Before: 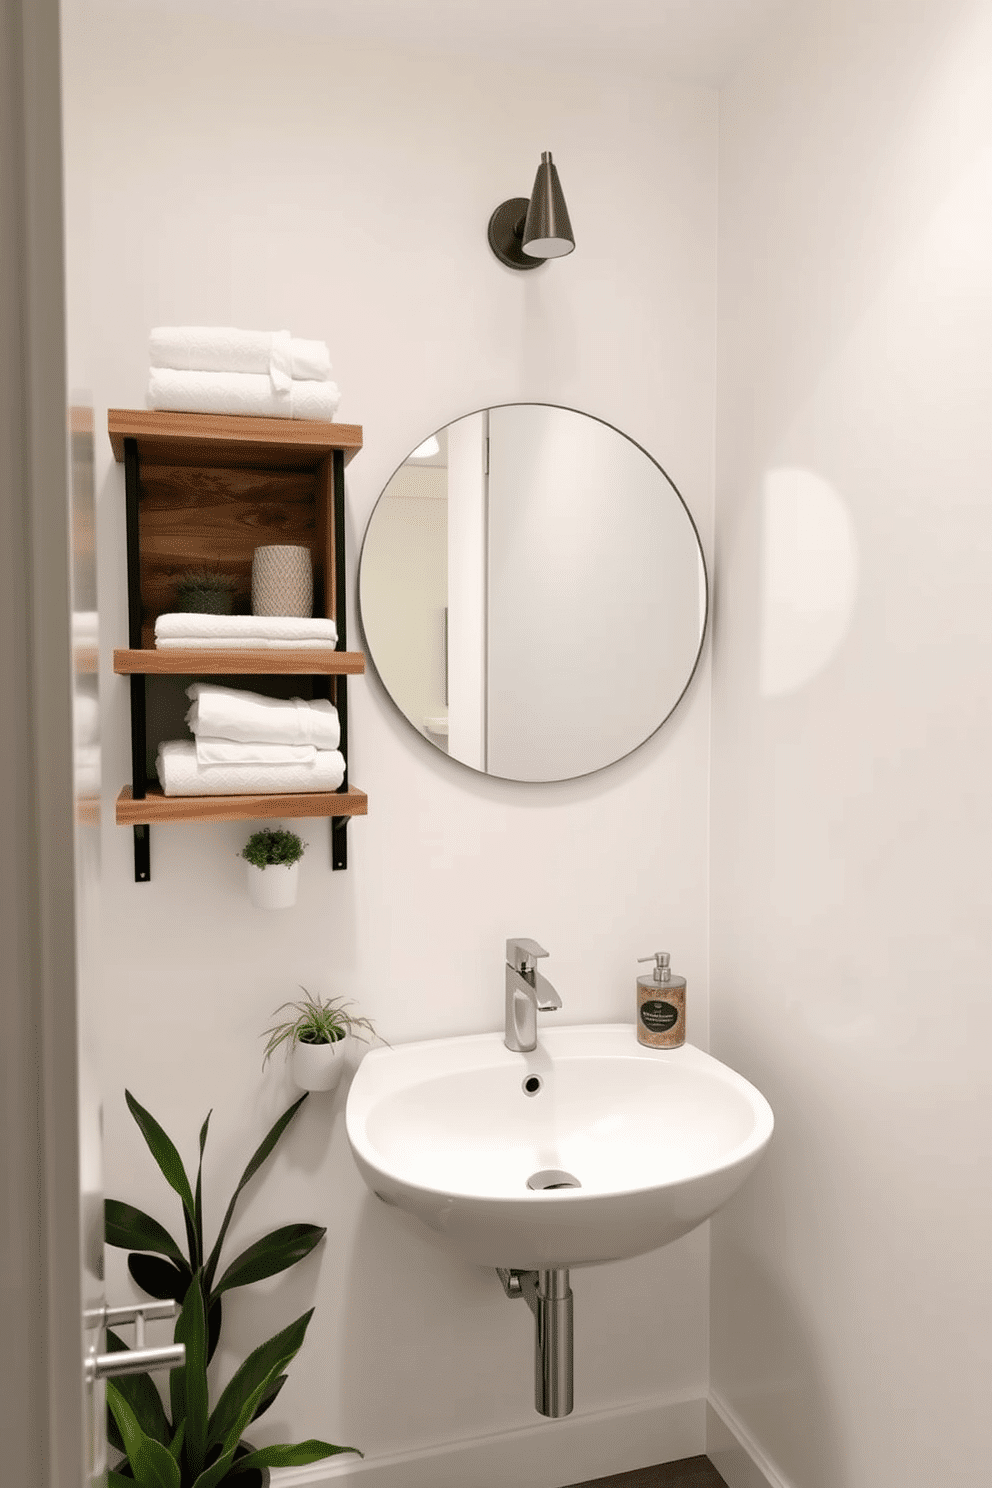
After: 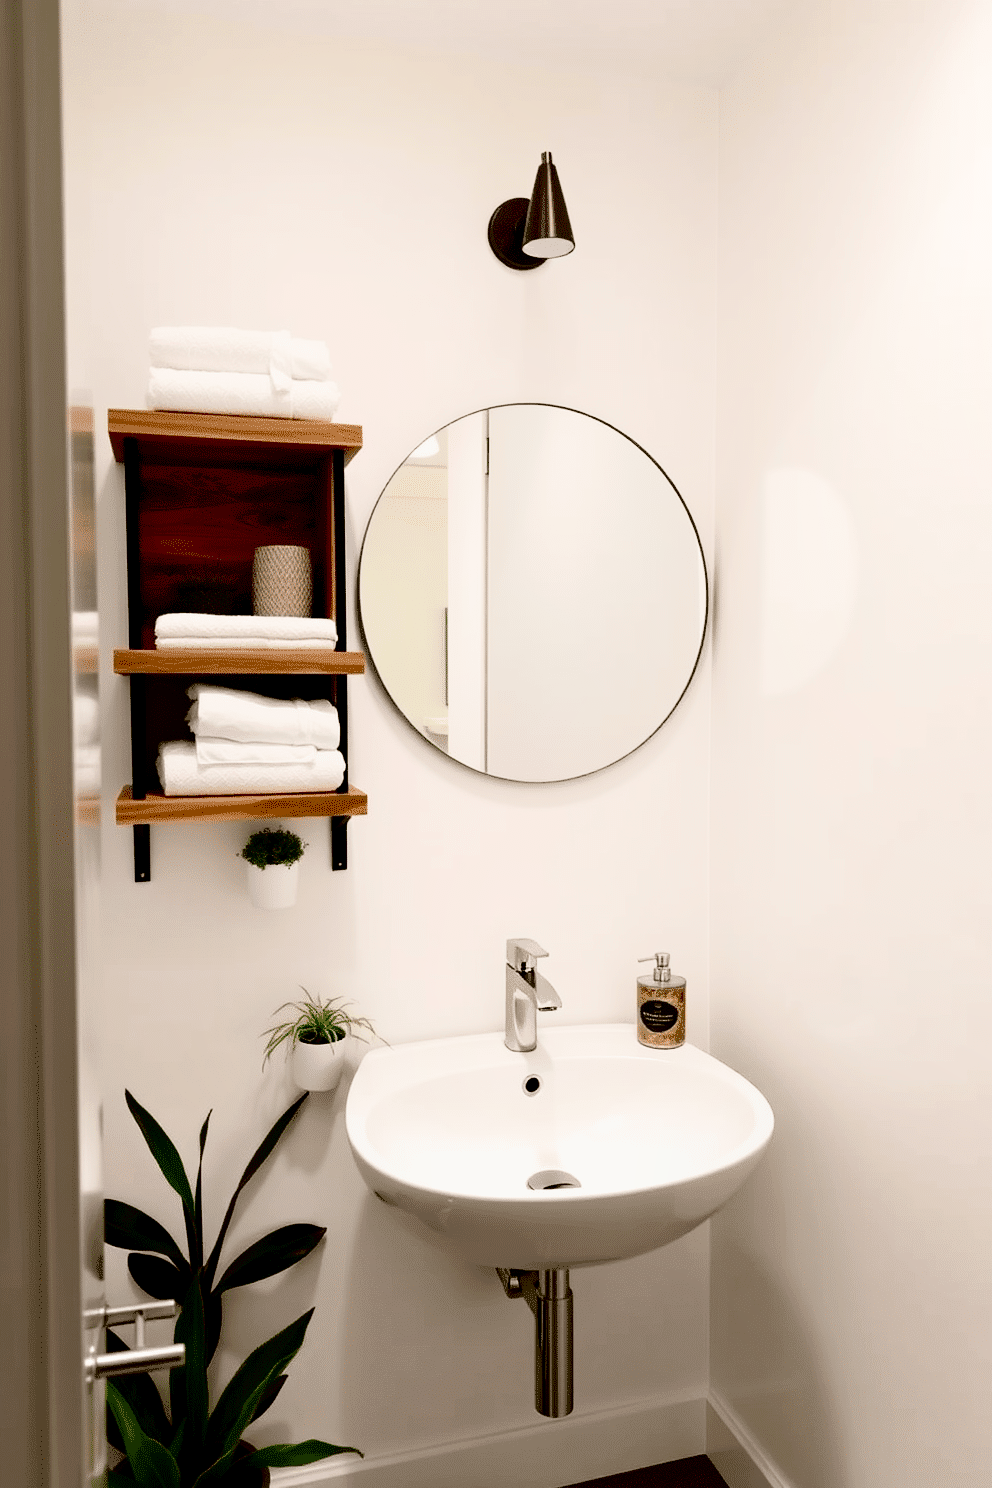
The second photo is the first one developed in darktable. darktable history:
exposure: black level correction 0.055, exposure -0.034 EV, compensate exposure bias true, compensate highlight preservation false
velvia: on, module defaults
color correction: highlights a* -0.092, highlights b* 0.114
shadows and highlights: shadows -63.07, white point adjustment -5.4, highlights 61.44
